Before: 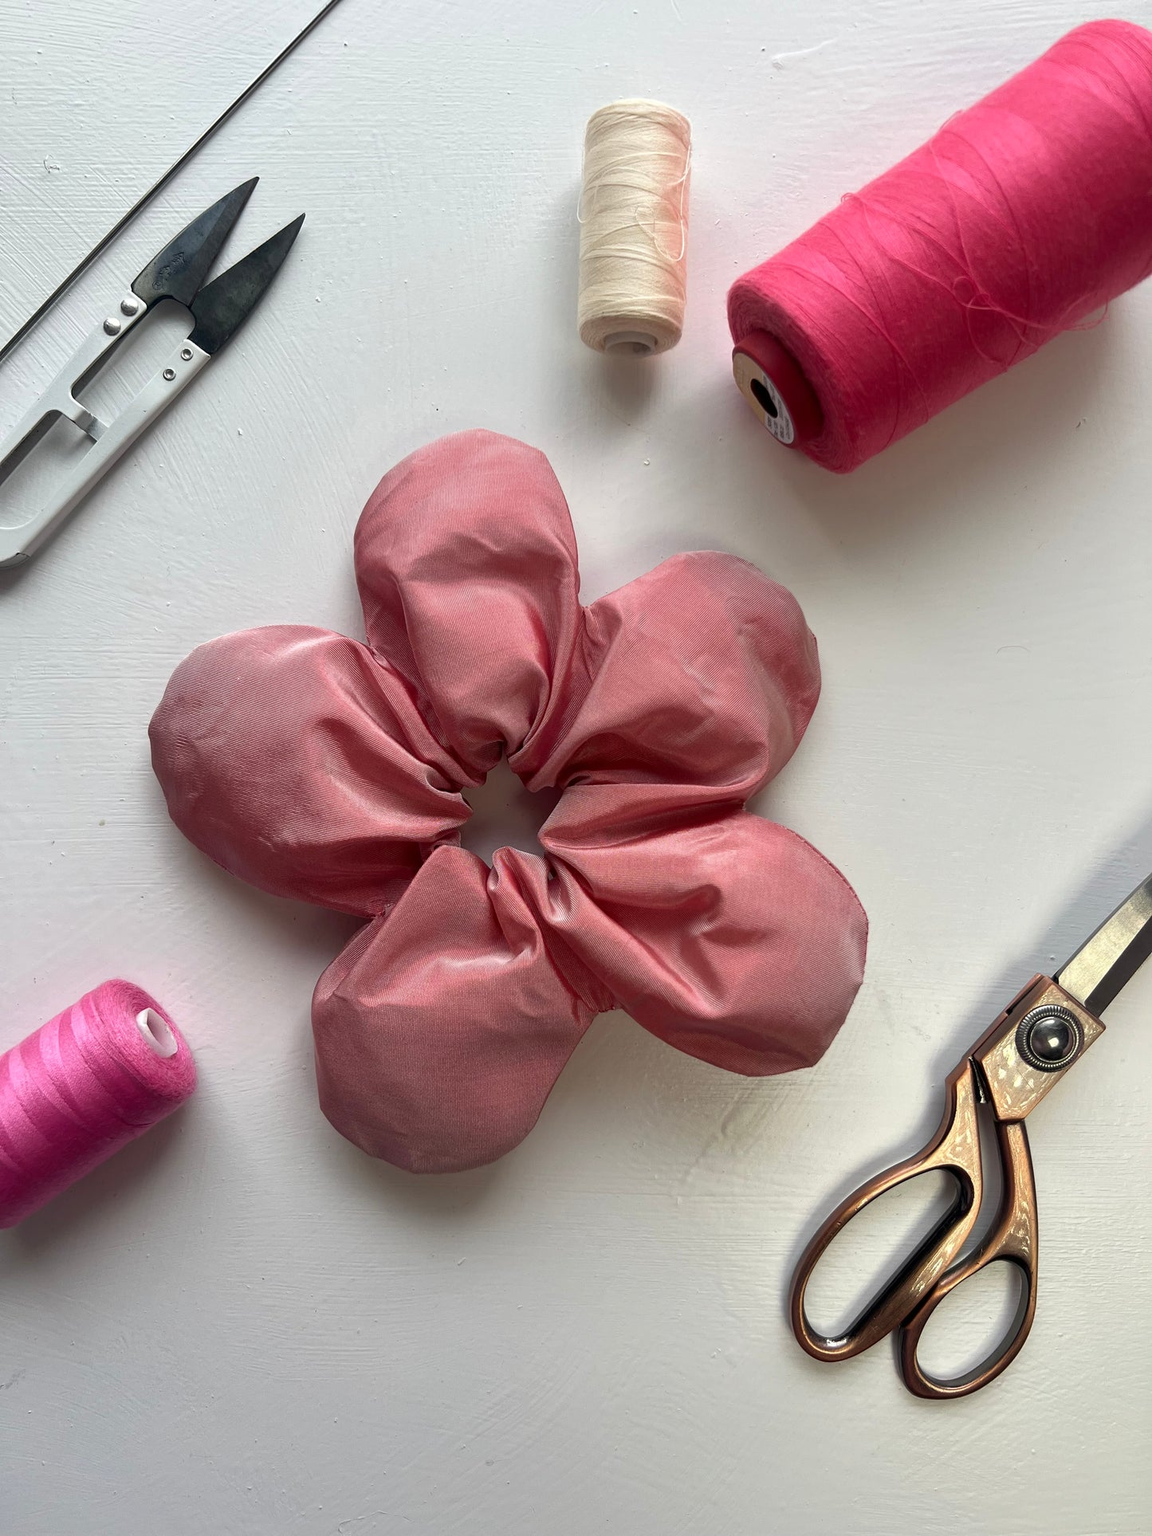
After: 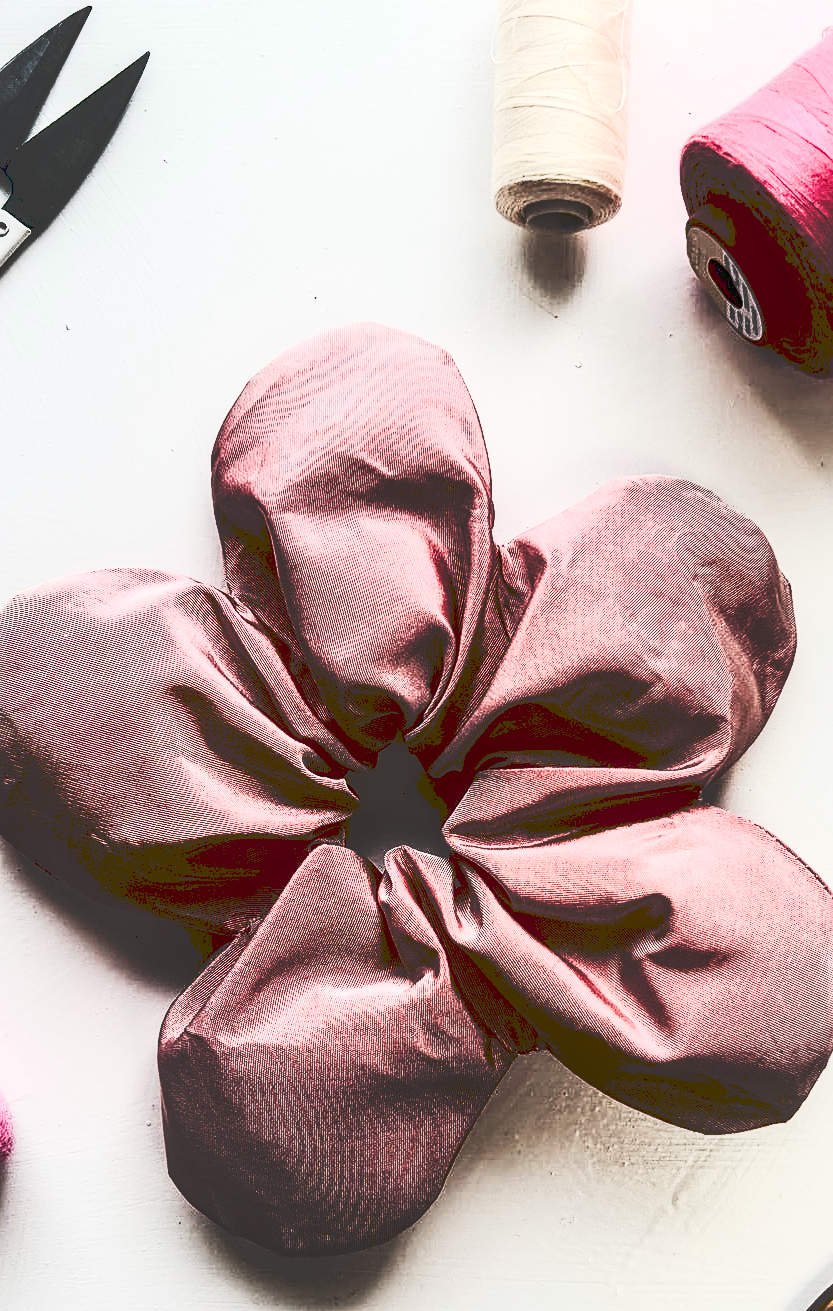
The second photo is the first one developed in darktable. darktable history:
contrast brightness saturation: contrast 0.501, saturation -0.104
exposure: exposure -0.212 EV, compensate exposure bias true, compensate highlight preservation false
crop: left 16.185%, top 11.21%, right 26.147%, bottom 20.729%
local contrast: on, module defaults
tone curve: curves: ch0 [(0, 0) (0.003, 0.183) (0.011, 0.183) (0.025, 0.184) (0.044, 0.188) (0.069, 0.197) (0.1, 0.204) (0.136, 0.212) (0.177, 0.226) (0.224, 0.24) (0.277, 0.273) (0.335, 0.322) (0.399, 0.388) (0.468, 0.468) (0.543, 0.579) (0.623, 0.686) (0.709, 0.792) (0.801, 0.877) (0.898, 0.939) (1, 1)], preserve colors none
sharpen: on, module defaults
base curve: curves: ch0 [(0, 0) (0.032, 0.025) (0.121, 0.166) (0.206, 0.329) (0.605, 0.79) (1, 1)]
